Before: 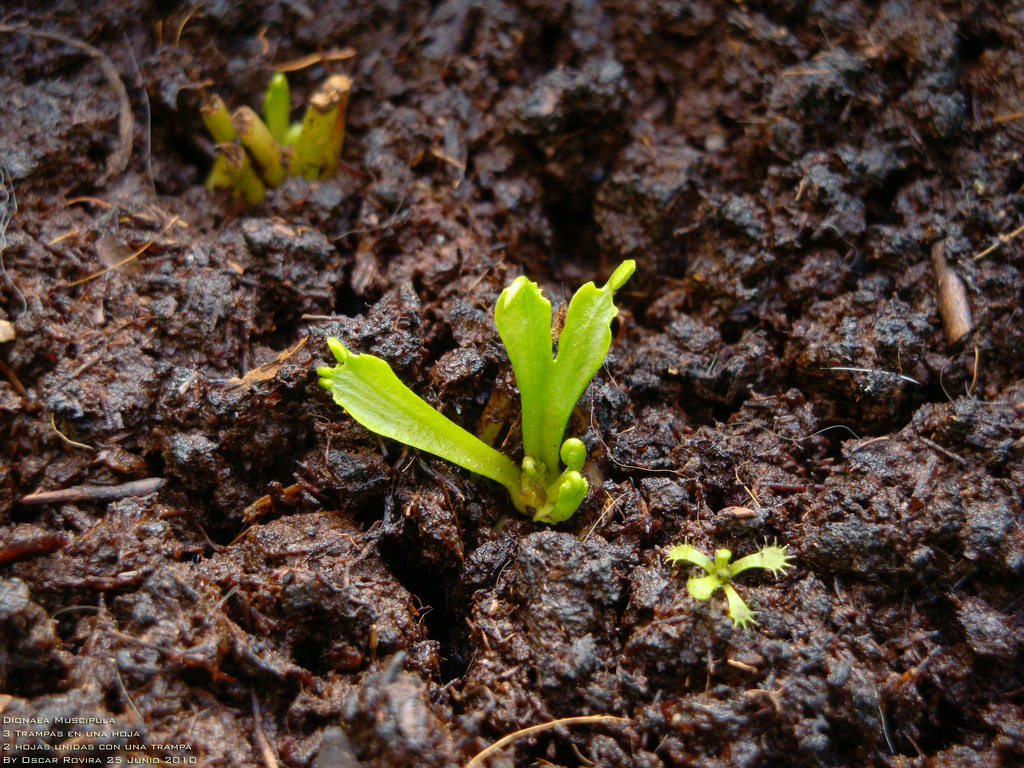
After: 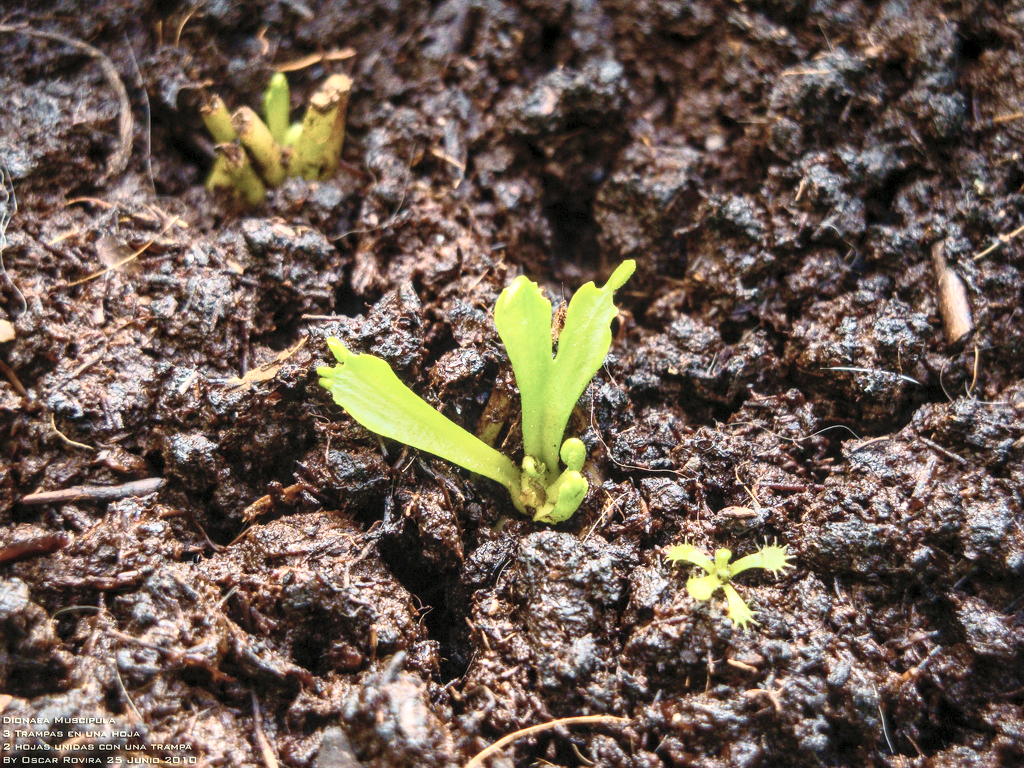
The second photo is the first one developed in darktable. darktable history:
velvia: on, module defaults
local contrast: detail 130%
contrast brightness saturation: contrast 0.443, brightness 0.551, saturation -0.19
